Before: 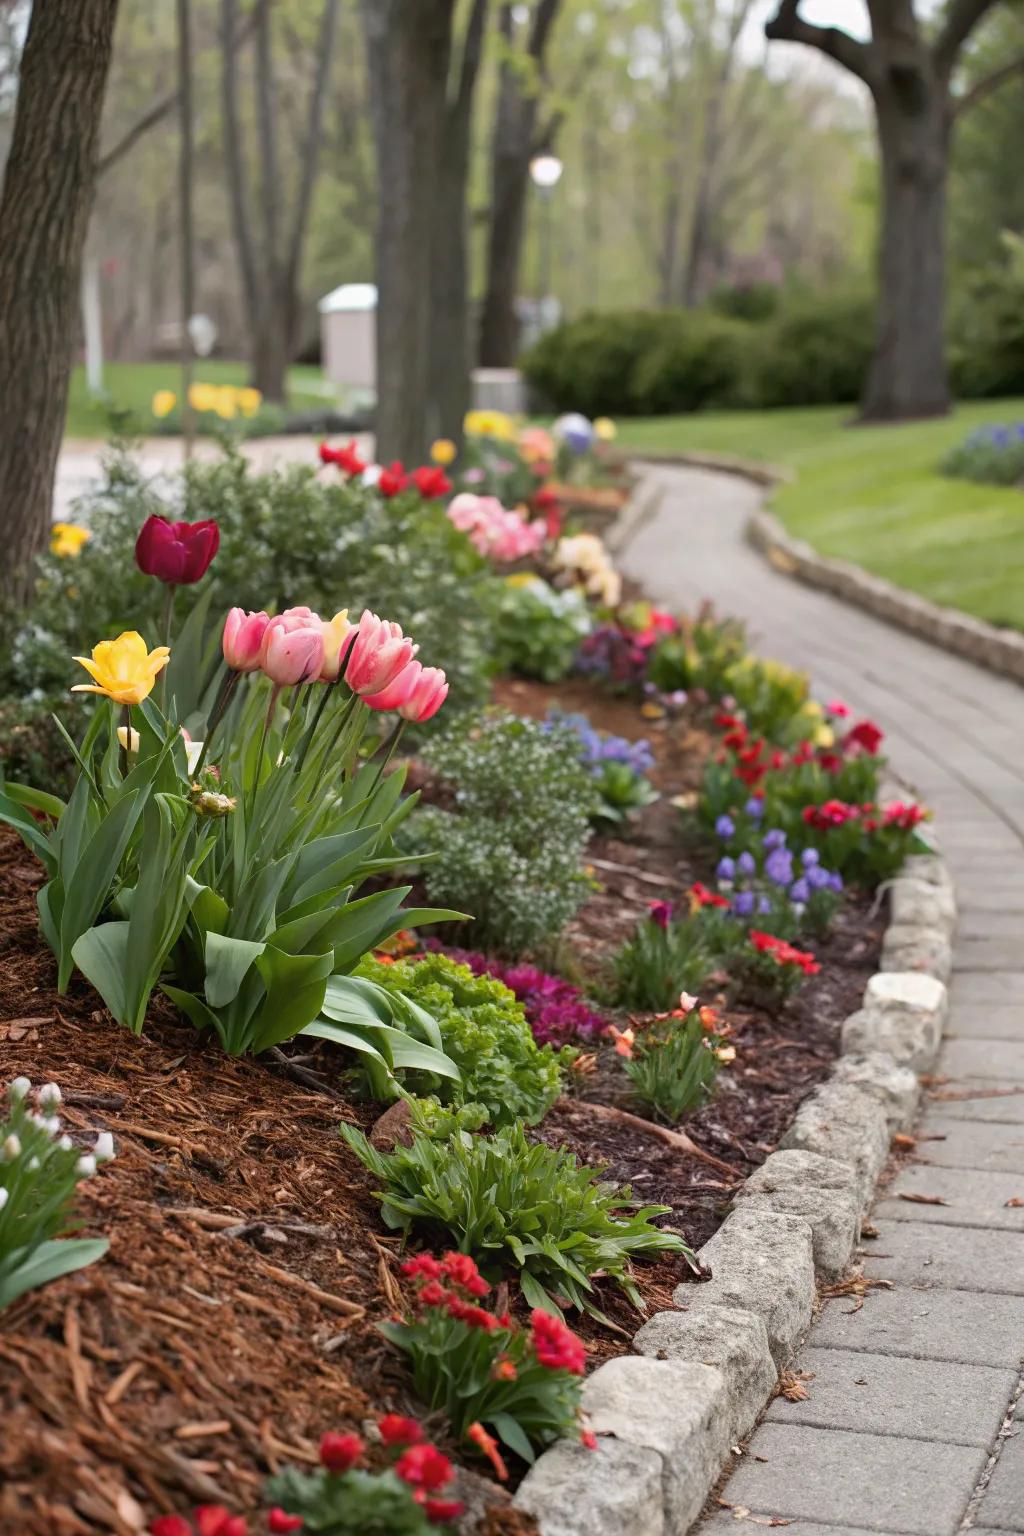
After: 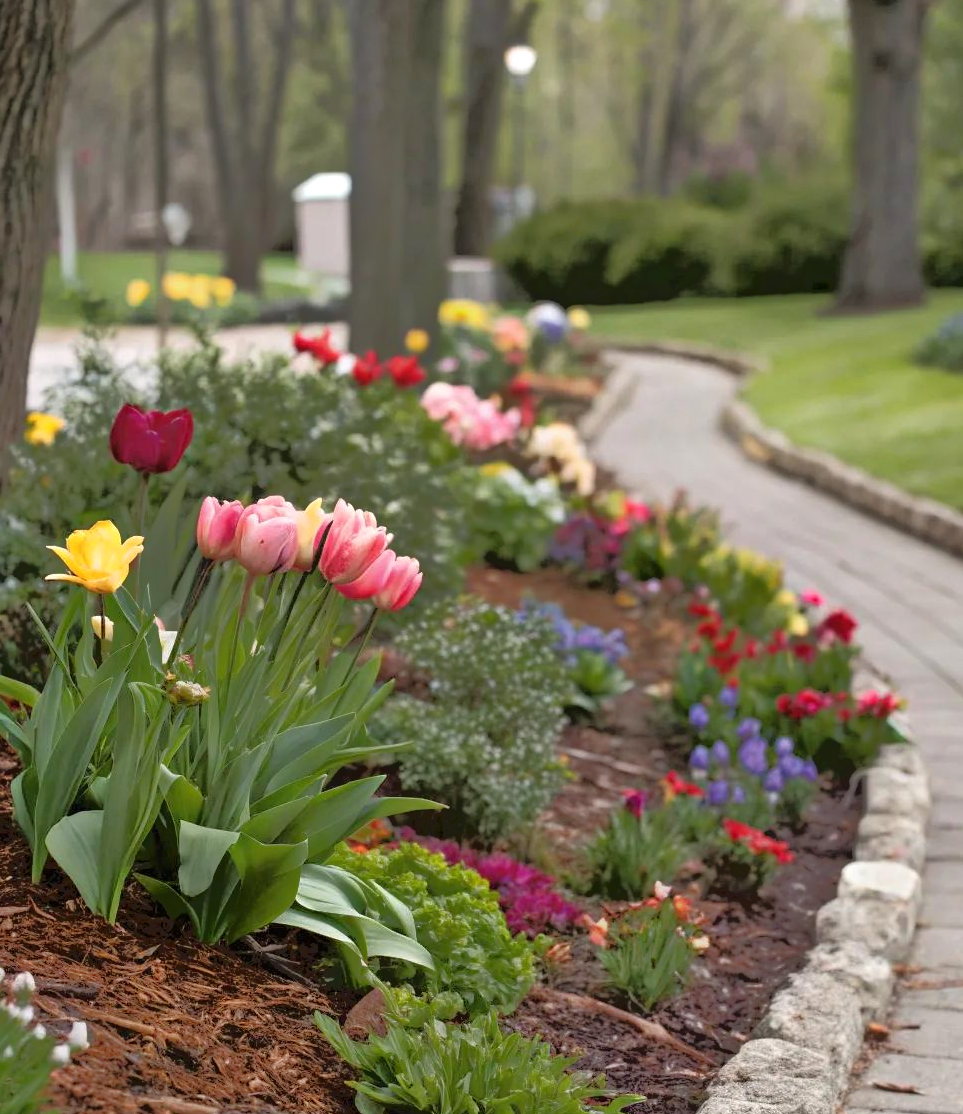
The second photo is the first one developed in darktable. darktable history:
tone equalizer: -7 EV -0.596 EV, -6 EV 1.03 EV, -5 EV -0.461 EV, -4 EV 0.41 EV, -3 EV 0.418 EV, -2 EV 0.146 EV, -1 EV -0.133 EV, +0 EV -0.361 EV
crop: left 2.561%, top 7.249%, right 3.387%, bottom 20.21%
